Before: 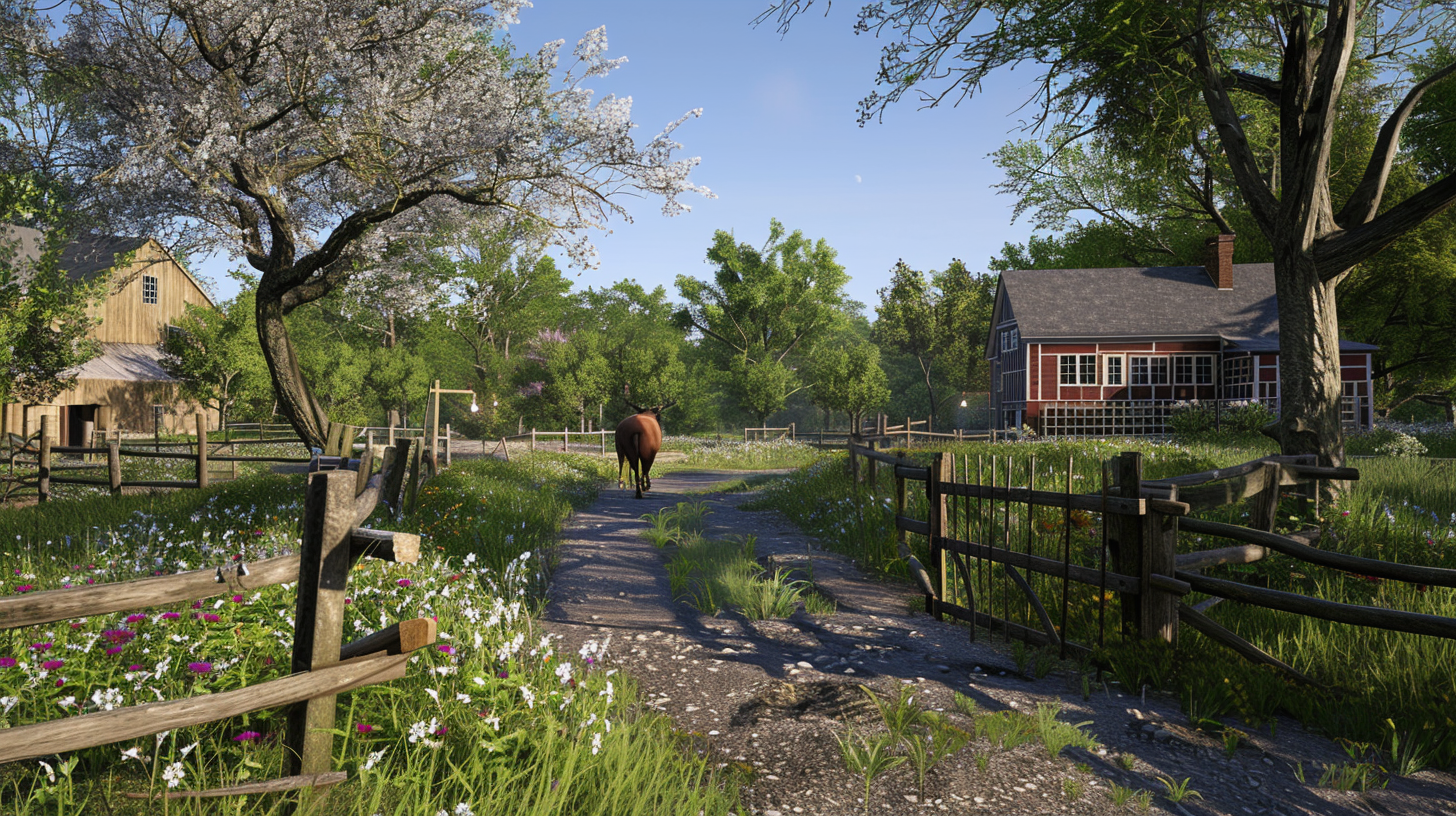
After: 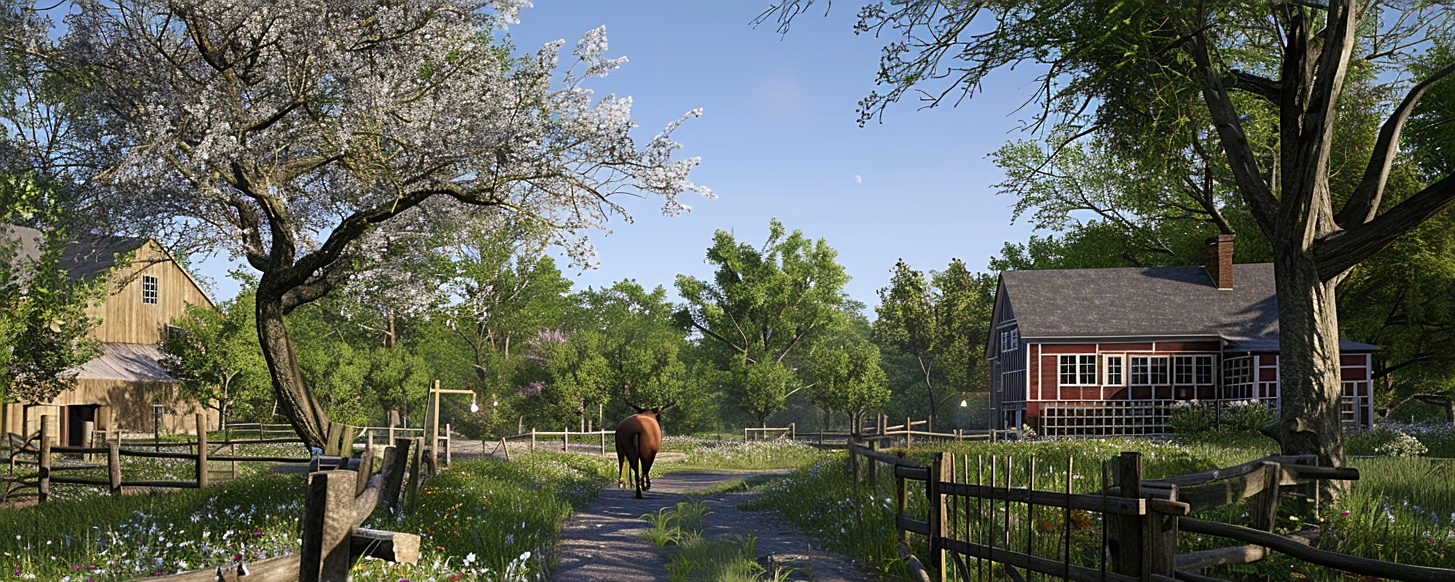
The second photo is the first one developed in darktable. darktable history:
crop: bottom 28.576%
sharpen: on, module defaults
